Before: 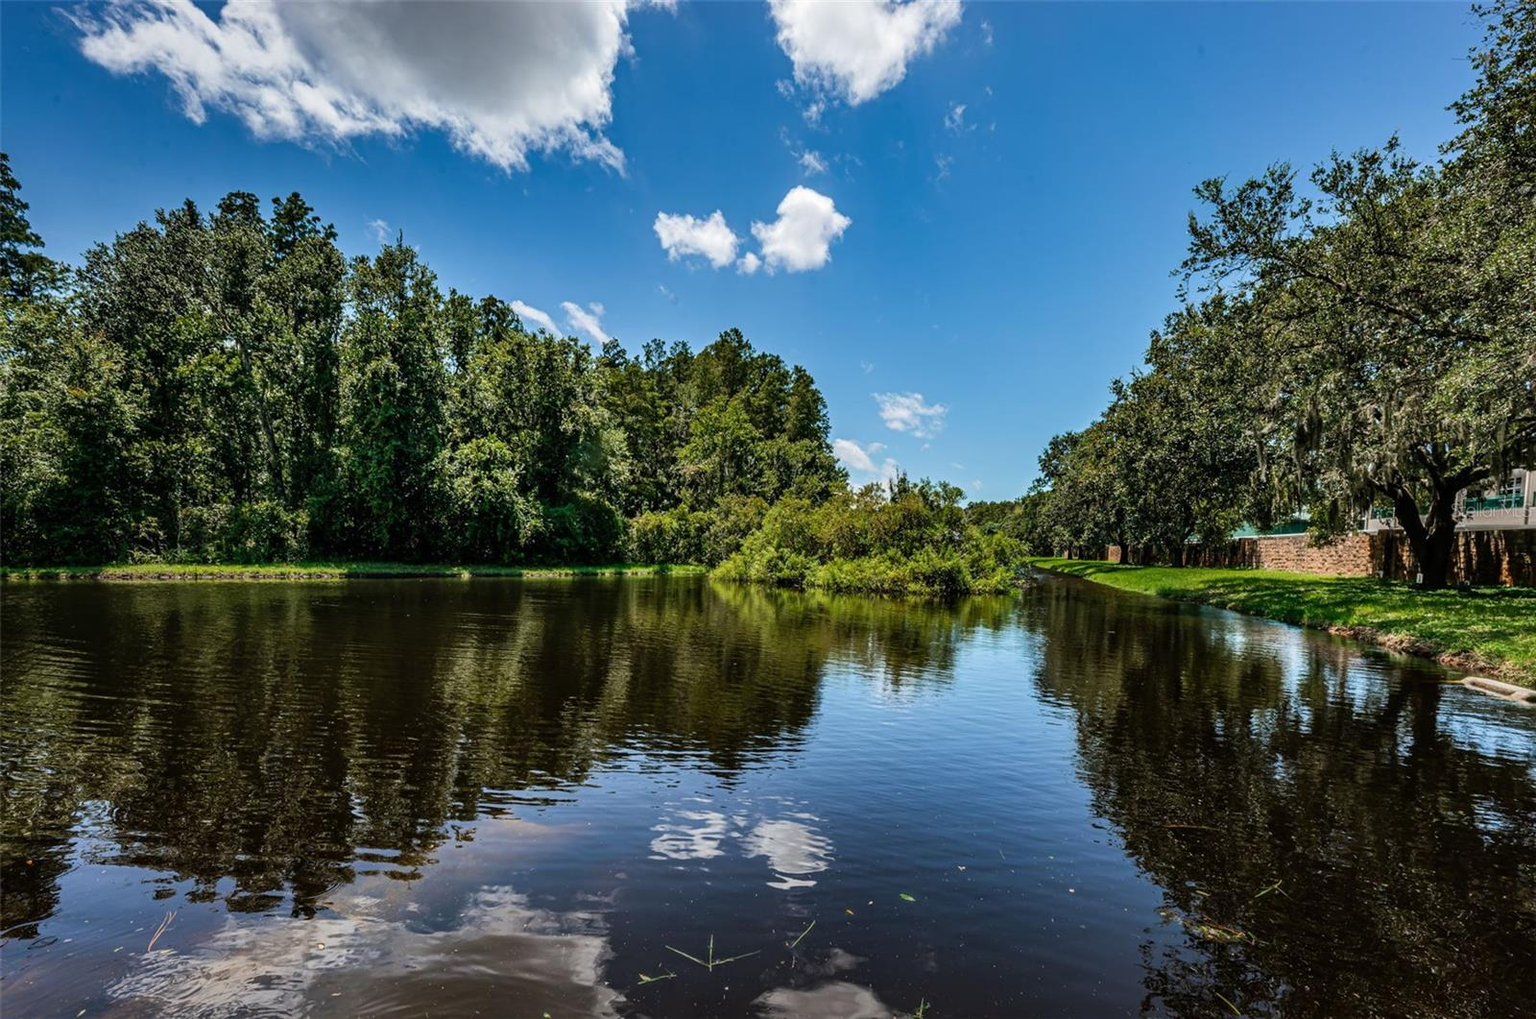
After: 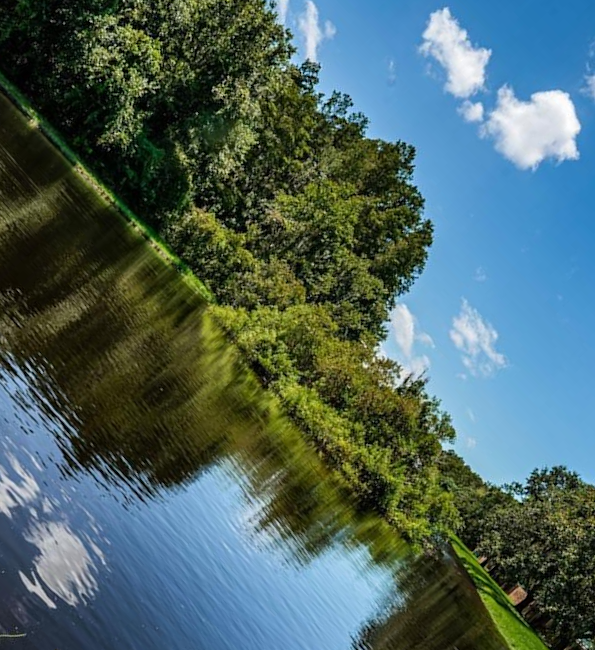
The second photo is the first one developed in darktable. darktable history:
crop and rotate: angle -46.25°, top 16.655%, right 0.978%, bottom 11.609%
